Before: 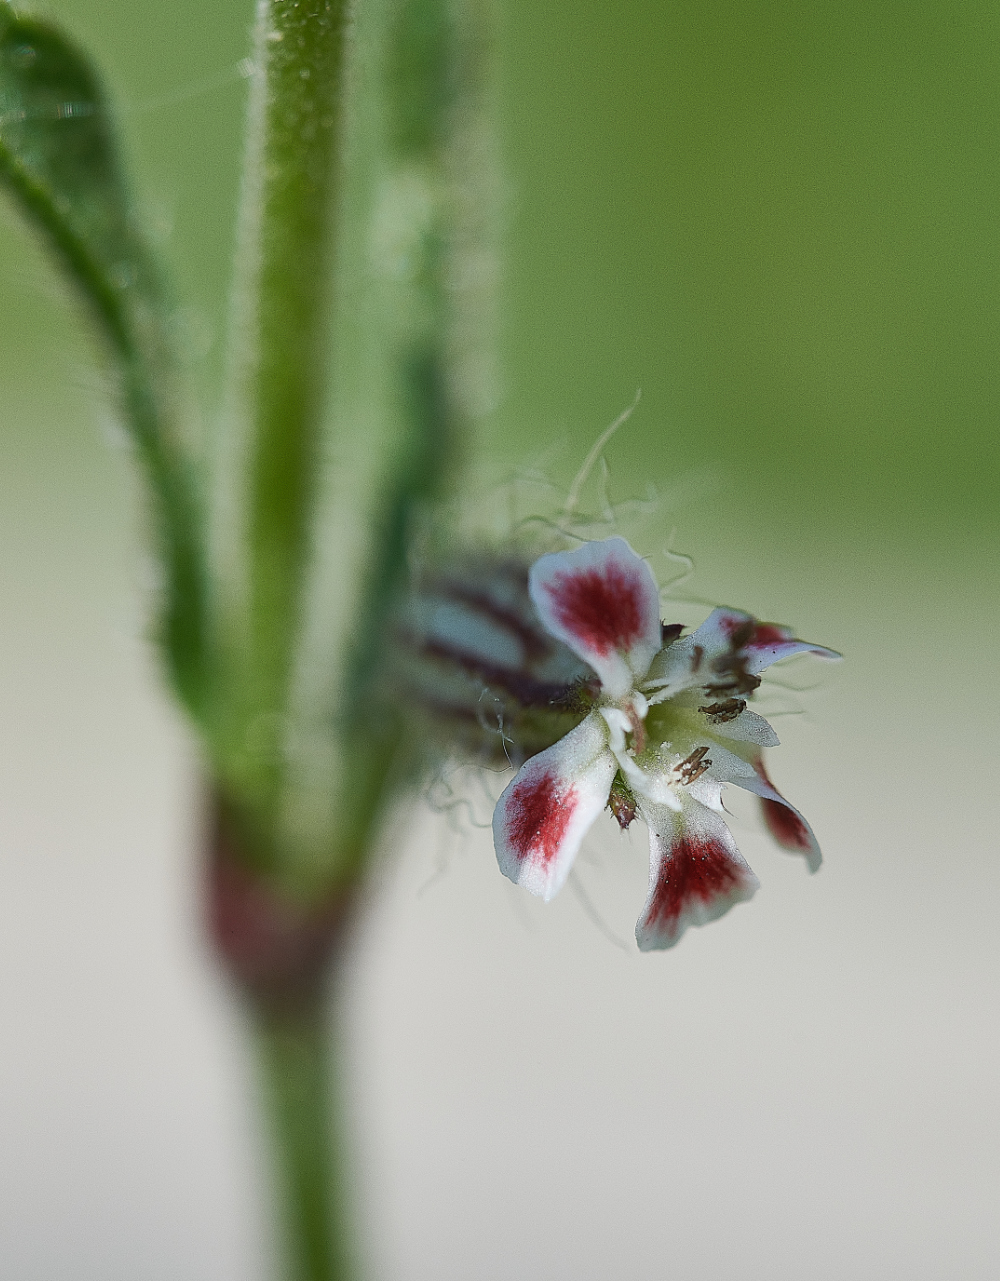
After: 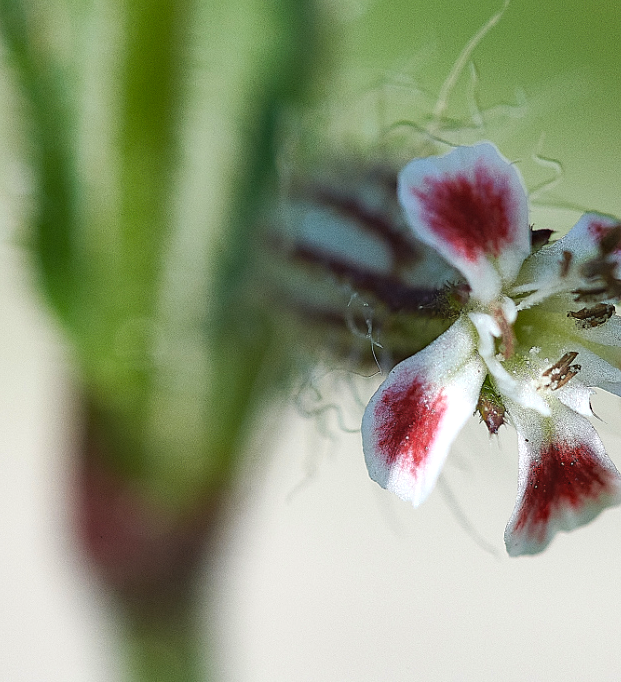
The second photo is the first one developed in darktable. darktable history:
crop: left 13.157%, top 30.847%, right 24.74%, bottom 15.848%
tone equalizer: -8 EV -0.378 EV, -7 EV -0.427 EV, -6 EV -0.361 EV, -5 EV -0.259 EV, -3 EV 0.237 EV, -2 EV 0.326 EV, -1 EV 0.385 EV, +0 EV 0.404 EV, mask exposure compensation -0.507 EV
haze removal: compatibility mode true, adaptive false
color balance rgb: global offset › luminance 0.267%, perceptual saturation grading › global saturation 0.236%, global vibrance 15.116%
